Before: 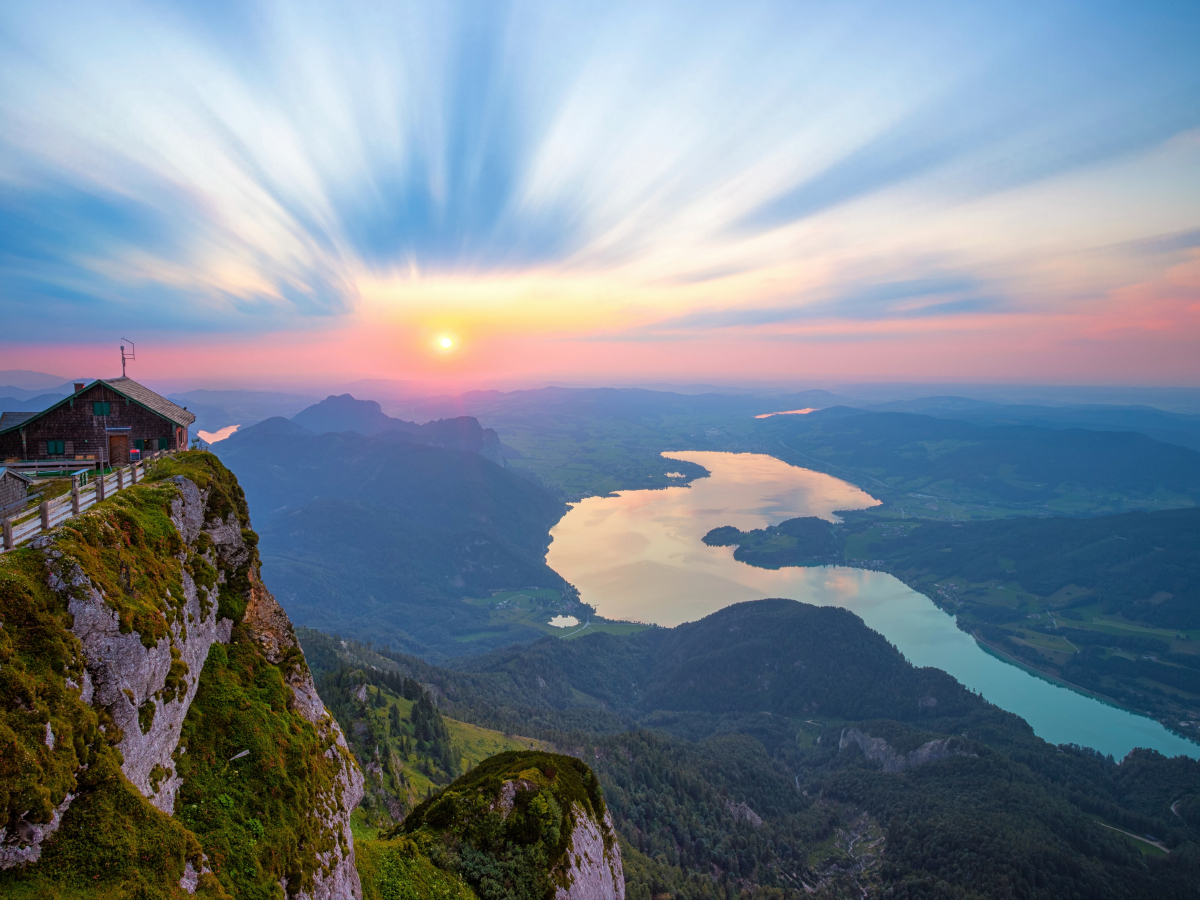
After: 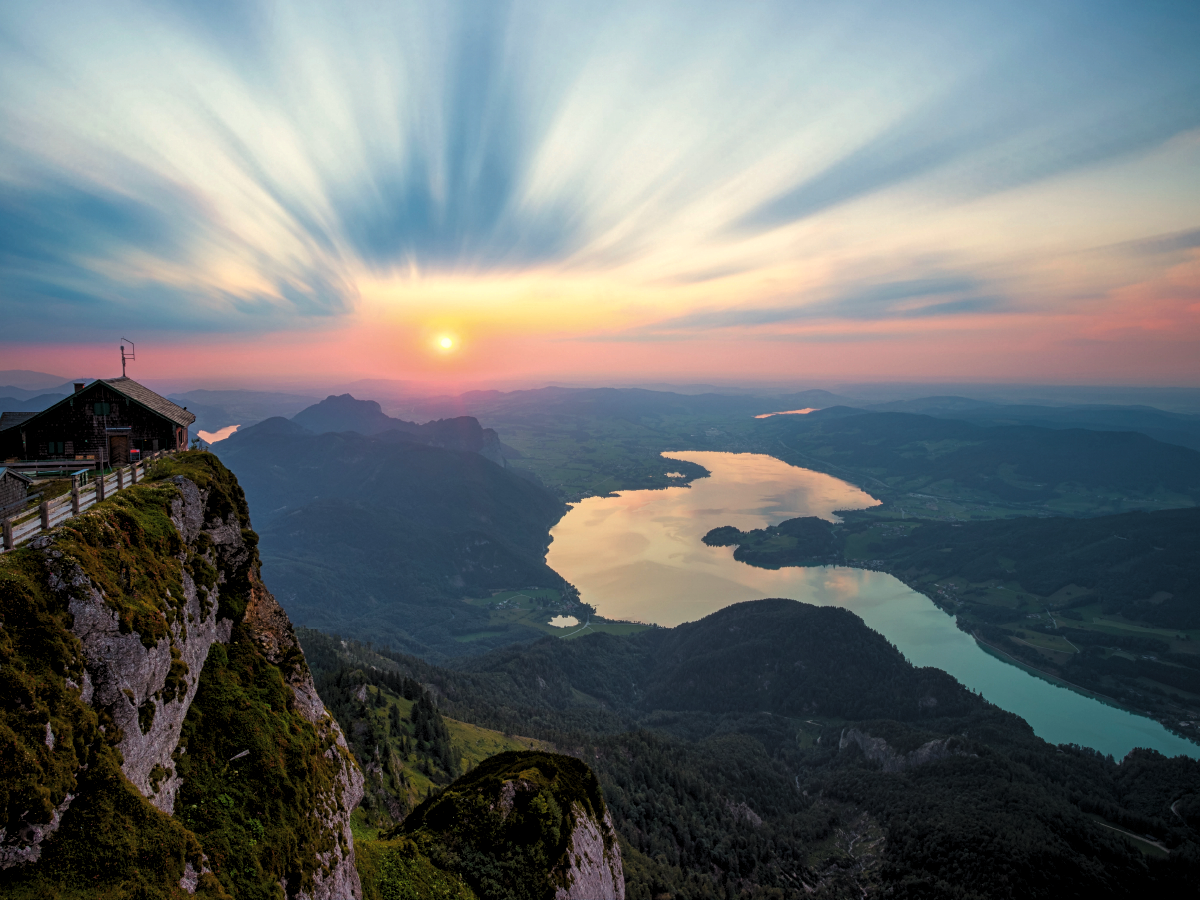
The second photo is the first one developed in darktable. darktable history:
white balance: red 1.029, blue 0.92
levels: levels [0.116, 0.574, 1]
